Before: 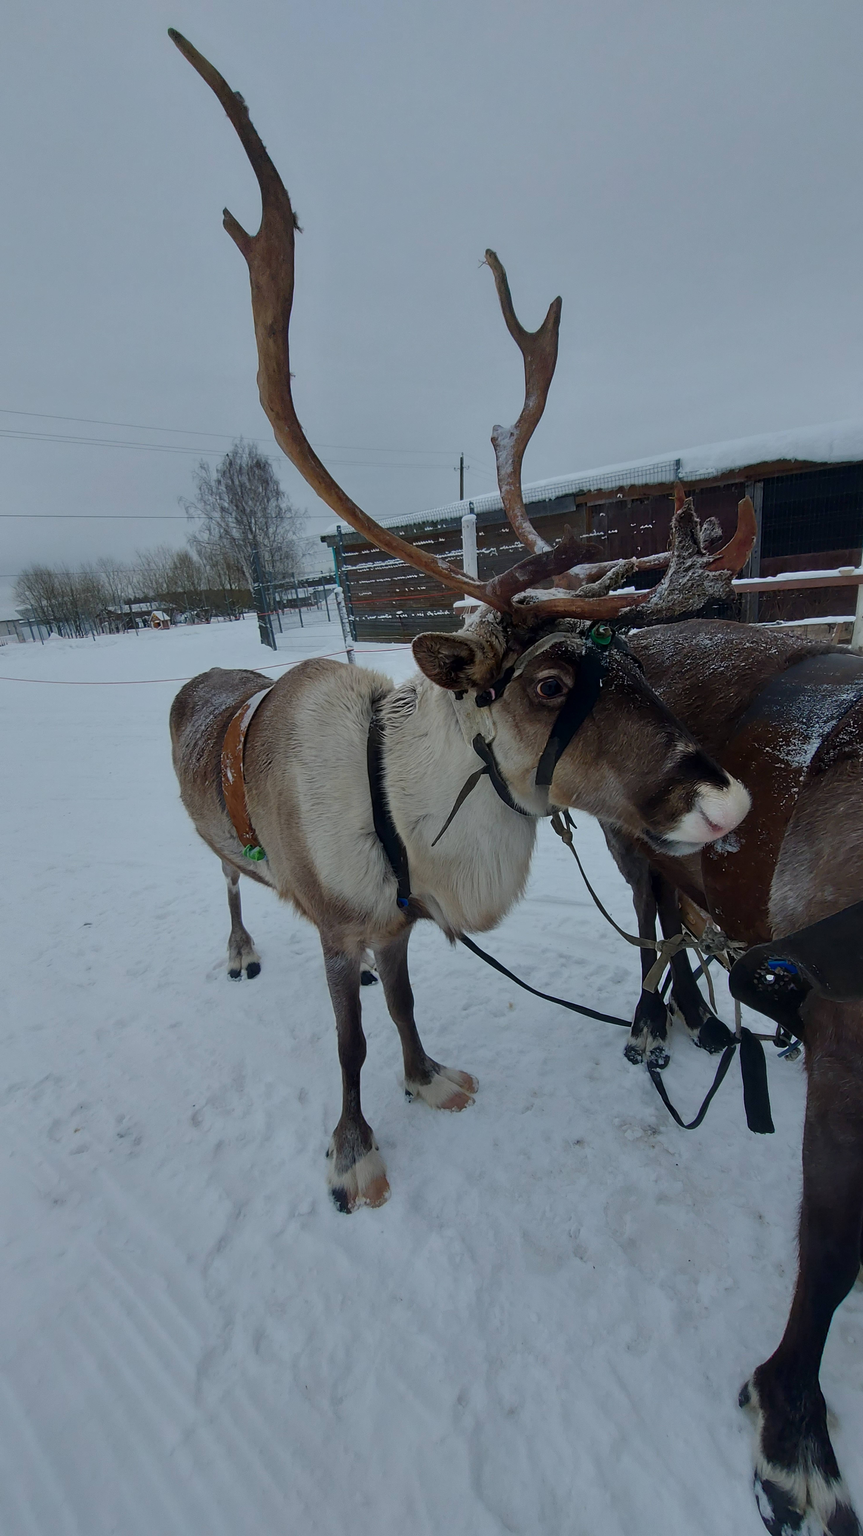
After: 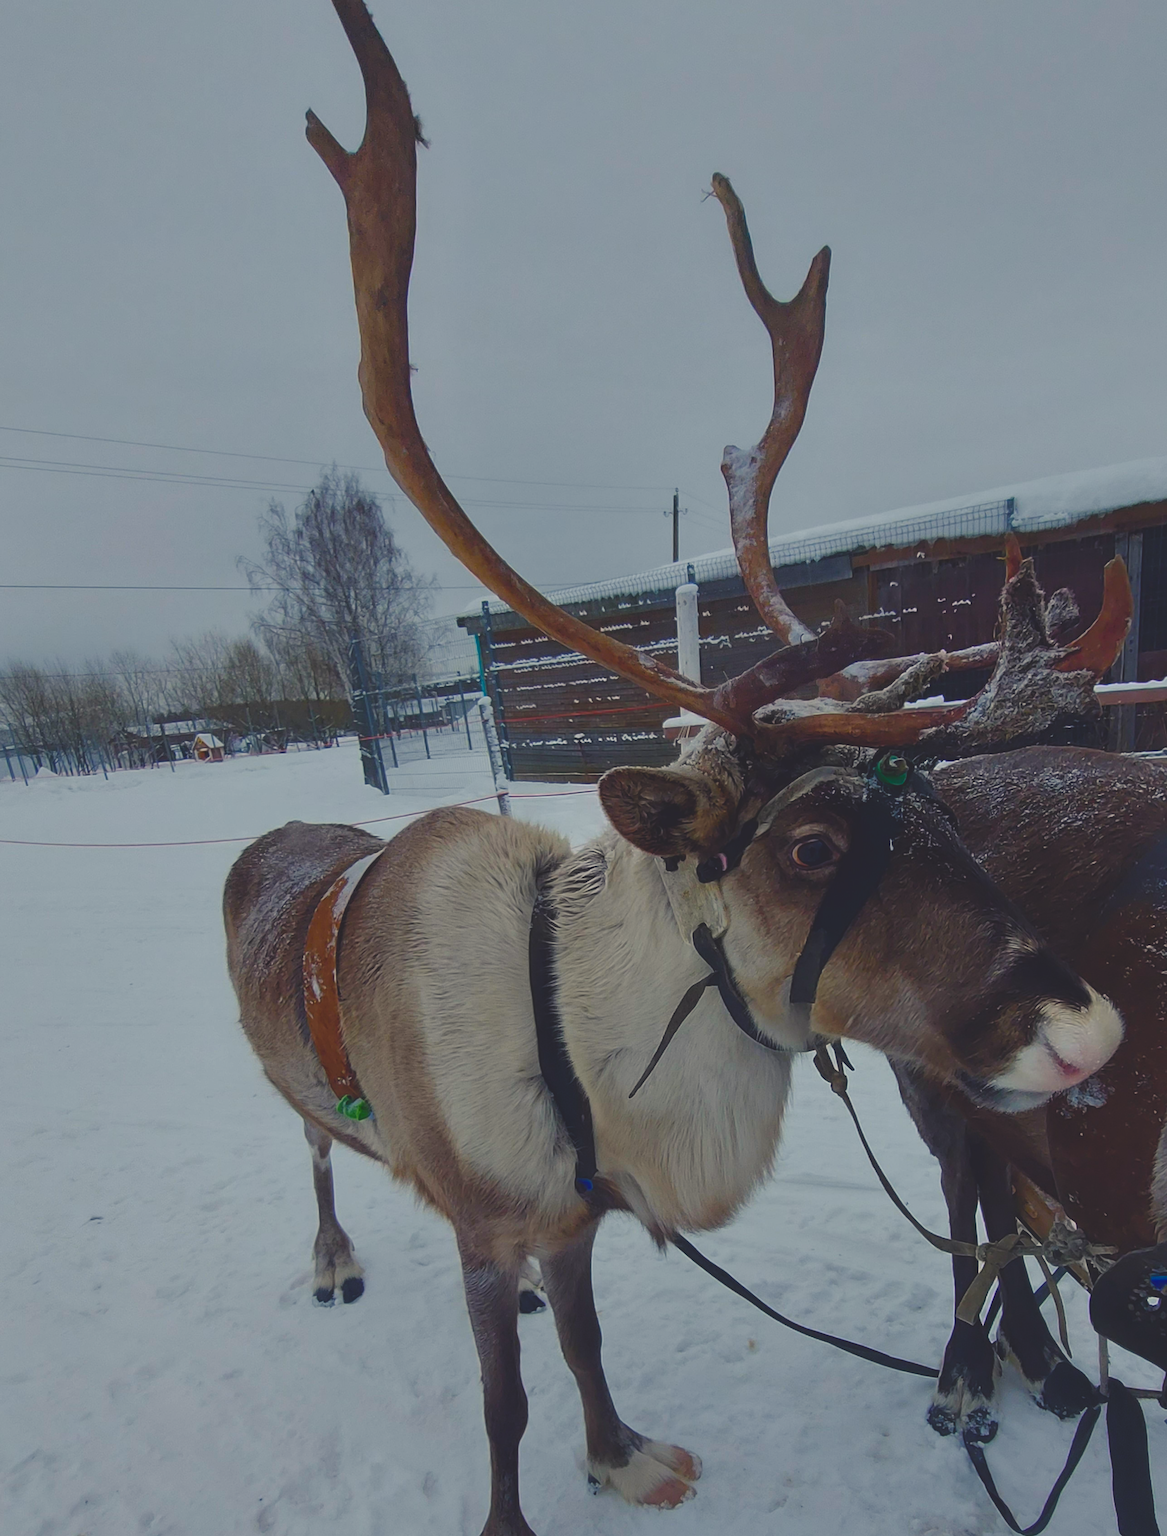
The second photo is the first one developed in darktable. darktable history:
crop: left 3.015%, top 8.969%, right 9.647%, bottom 26.457%
color balance rgb: shadows lift › chroma 3%, shadows lift › hue 280.8°, power › hue 330°, highlights gain › chroma 3%, highlights gain › hue 75.6°, global offset › luminance 0.7%, perceptual saturation grading › global saturation 20%, perceptual saturation grading › highlights -25%, perceptual saturation grading › shadows 50%, global vibrance 20.33%
exposure: black level correction -0.014, exposure -0.193 EV, compensate highlight preservation false
